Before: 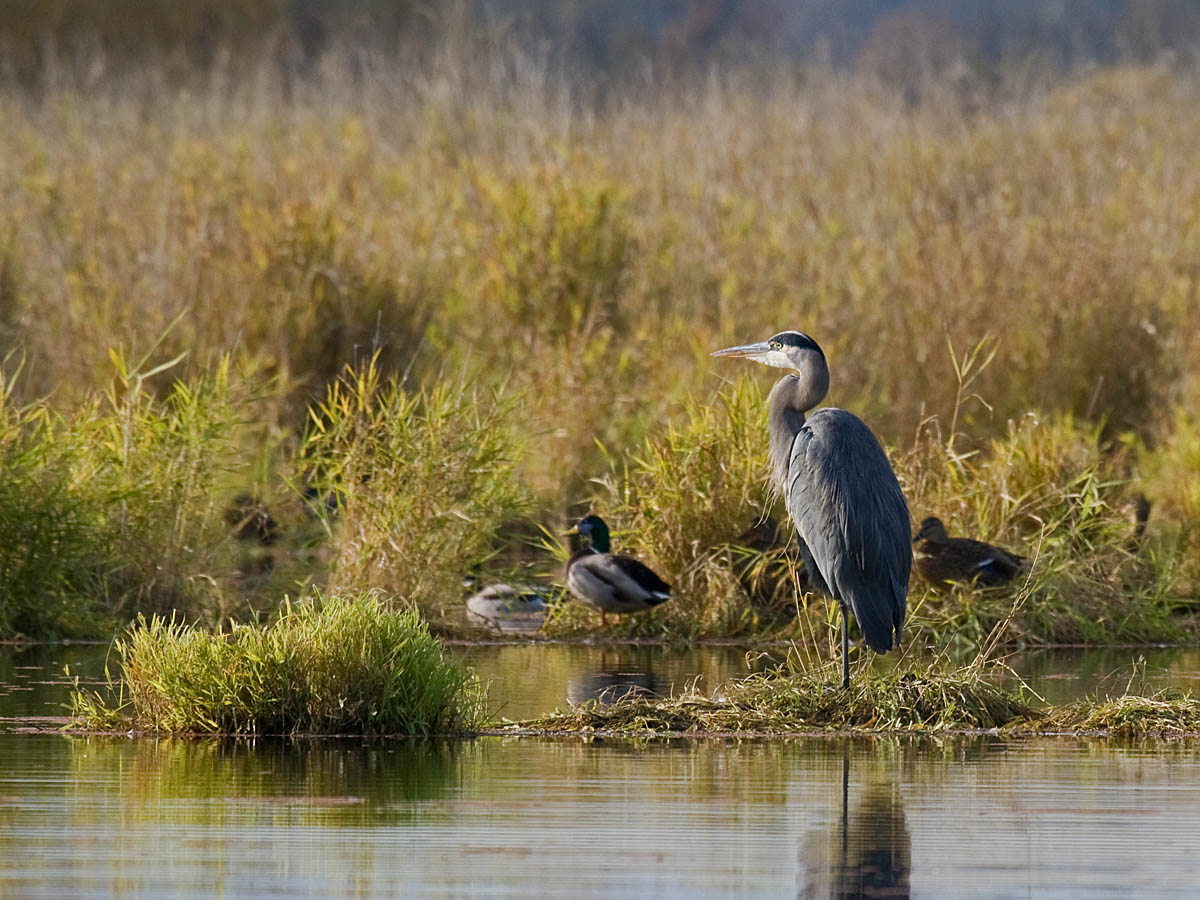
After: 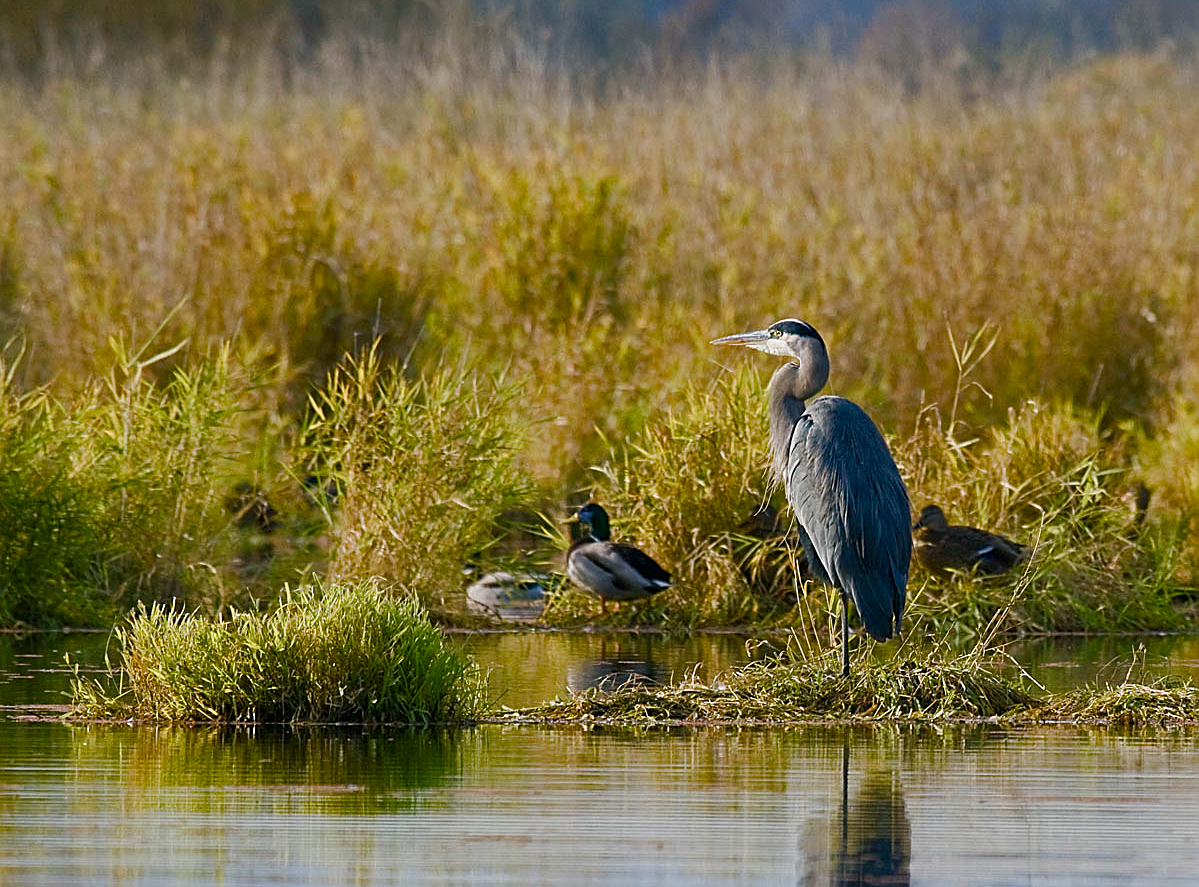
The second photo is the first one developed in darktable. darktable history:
sharpen: on, module defaults
color balance rgb: shadows lift › luminance -7.417%, shadows lift › chroma 2.247%, shadows lift › hue 200.35°, perceptual saturation grading › global saturation 0.657%, perceptual saturation grading › highlights -29.238%, perceptual saturation grading › mid-tones 28.894%, perceptual saturation grading › shadows 60.085%, global vibrance 20%
crop: top 1.415%, right 0.023%
